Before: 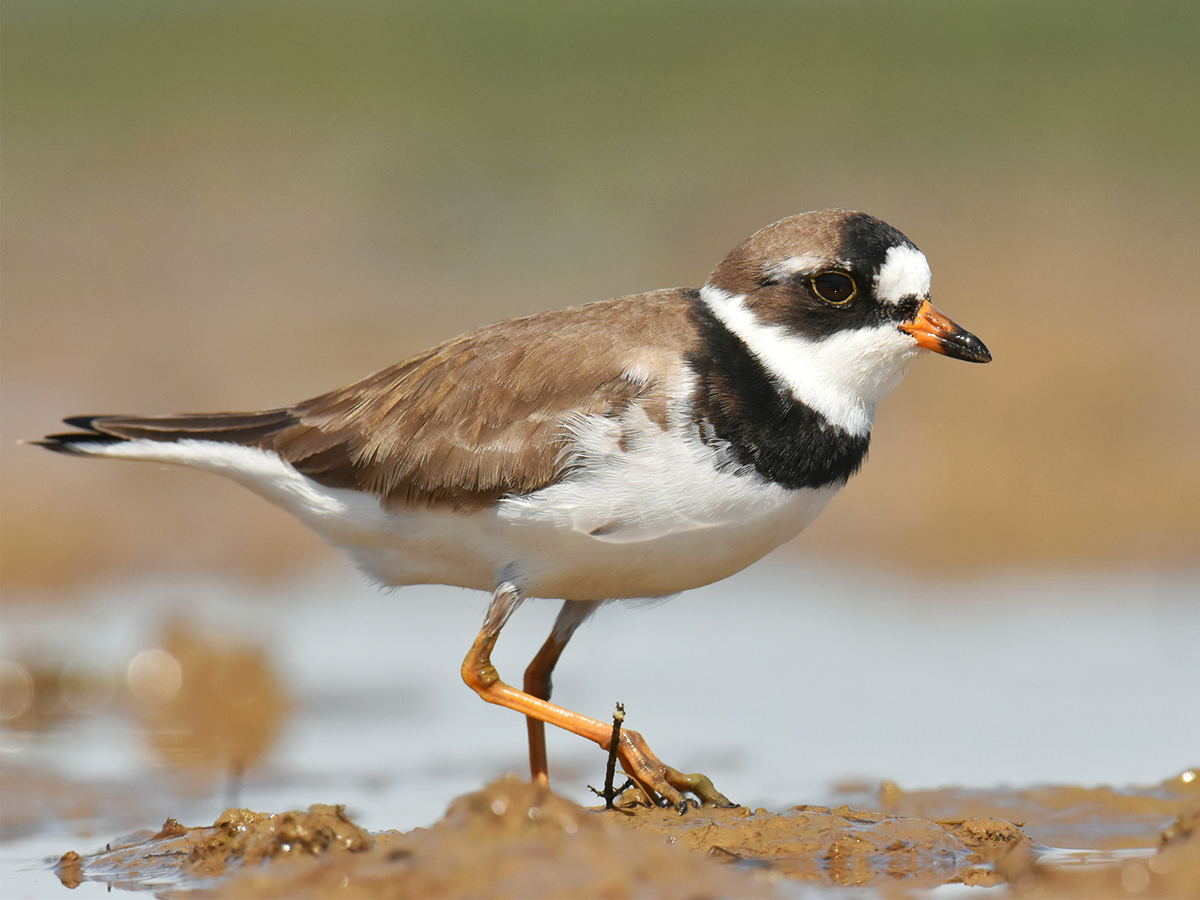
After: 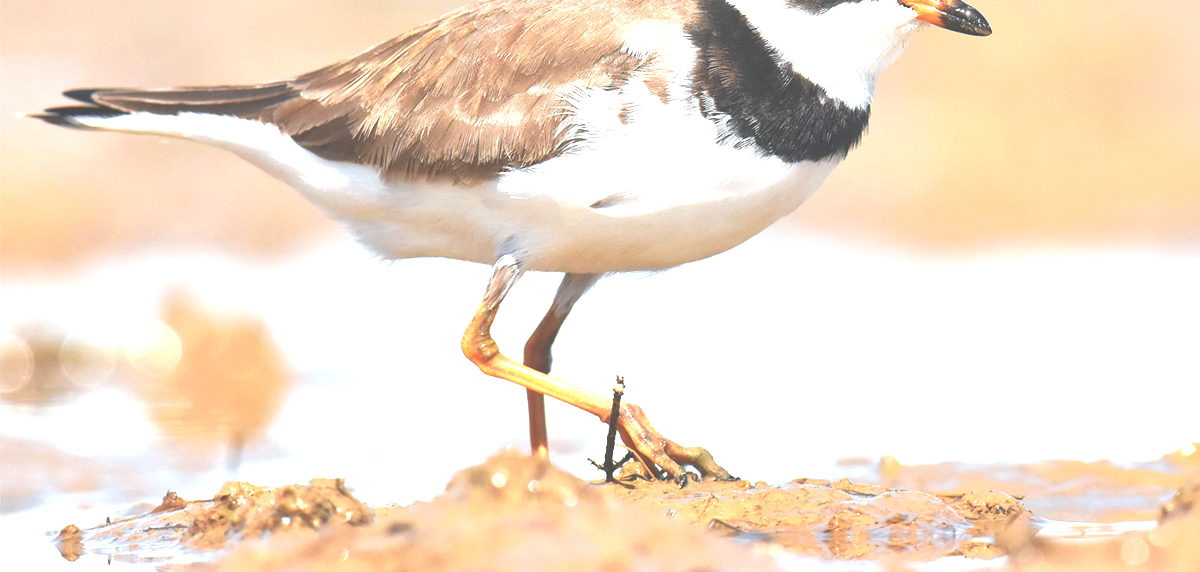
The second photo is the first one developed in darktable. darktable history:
exposure: black level correction -0.023, exposure 1.397 EV, compensate highlight preservation false
color correction: highlights a* -0.137, highlights b* -5.91, shadows a* -0.137, shadows b* -0.137
crop and rotate: top 36.435%
local contrast: mode bilateral grid, contrast 15, coarseness 36, detail 105%, midtone range 0.2
